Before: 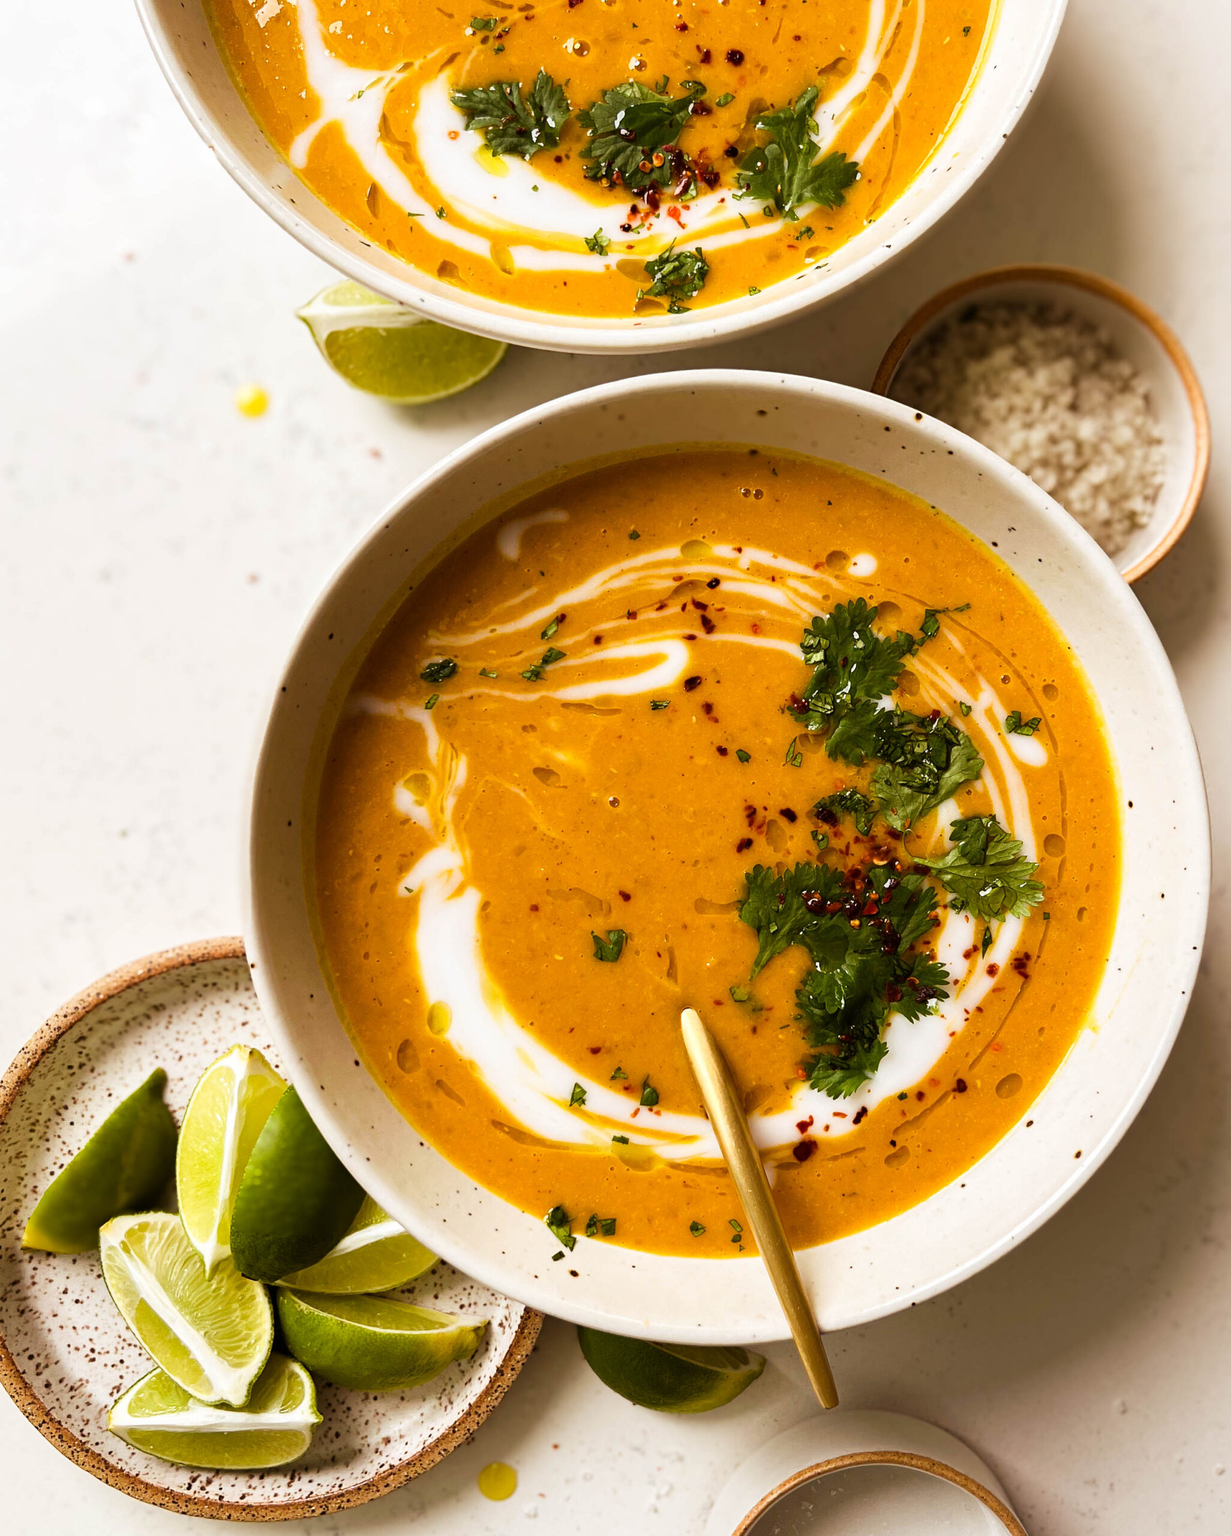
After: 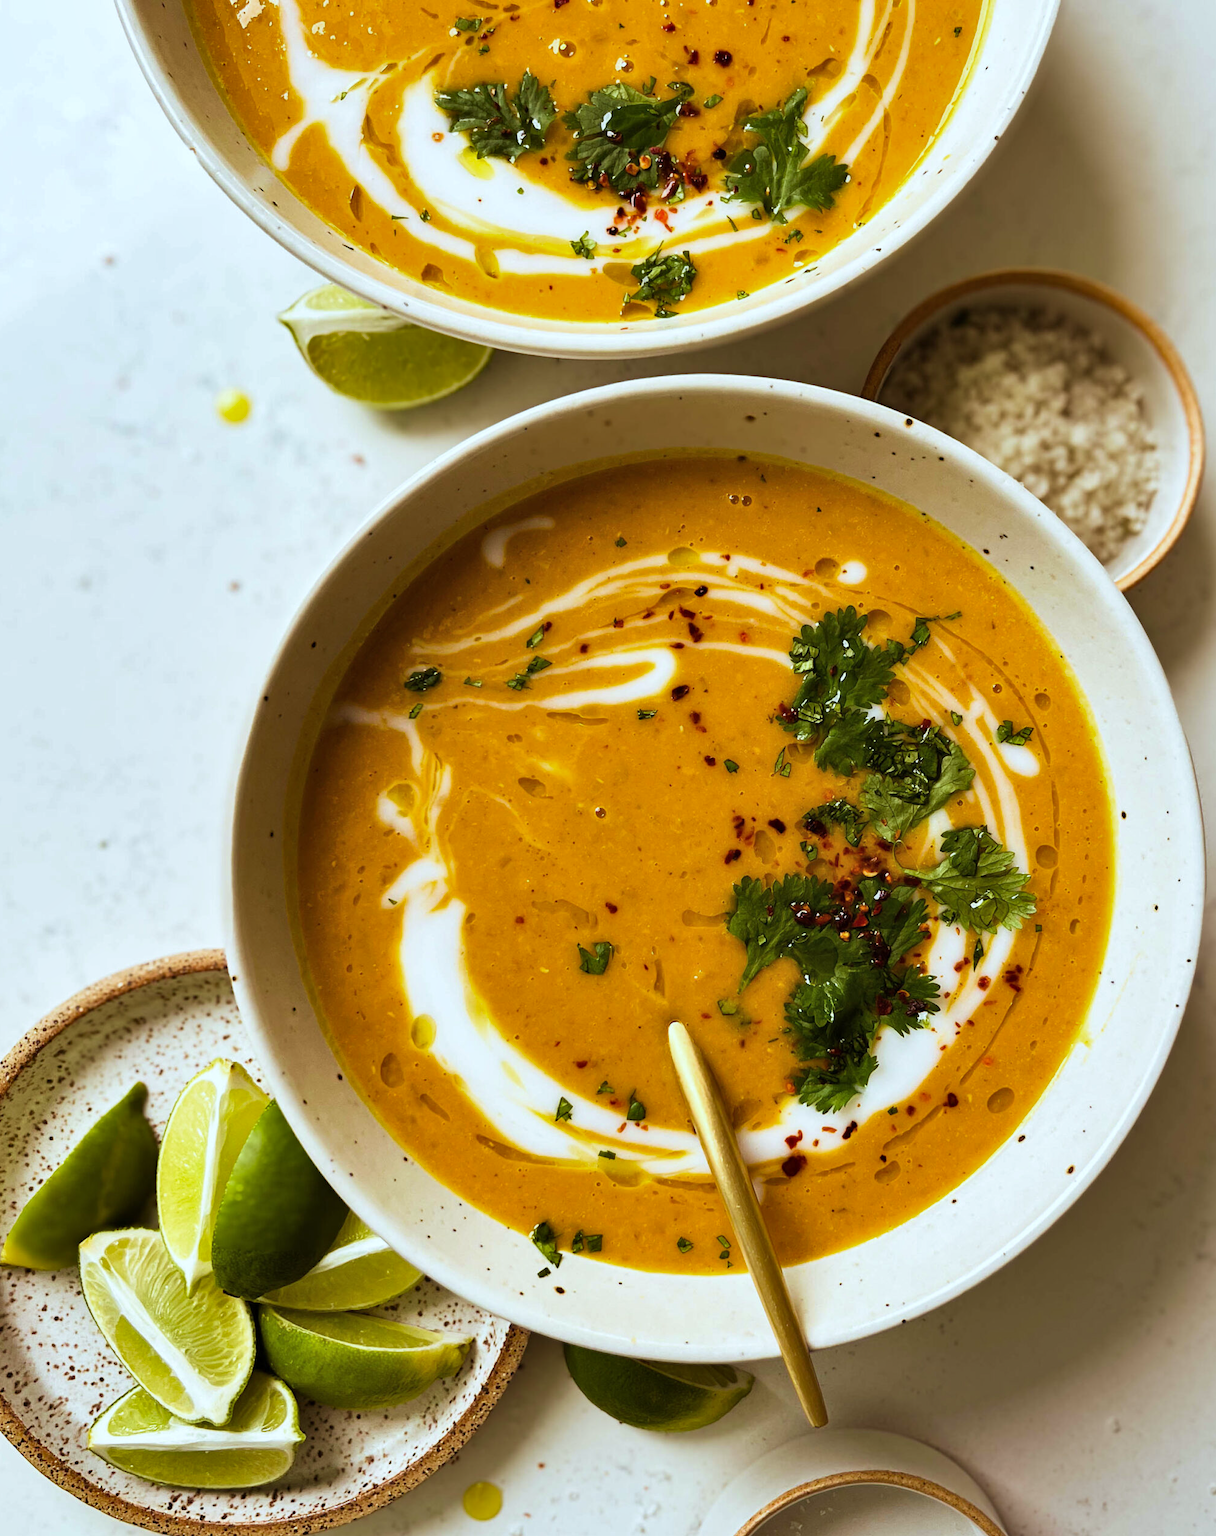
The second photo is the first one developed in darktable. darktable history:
crop and rotate: left 1.774%, right 0.633%, bottom 1.28%
velvia: on, module defaults
white balance: red 0.925, blue 1.046
shadows and highlights: shadows 49, highlights -41, soften with gaussian
